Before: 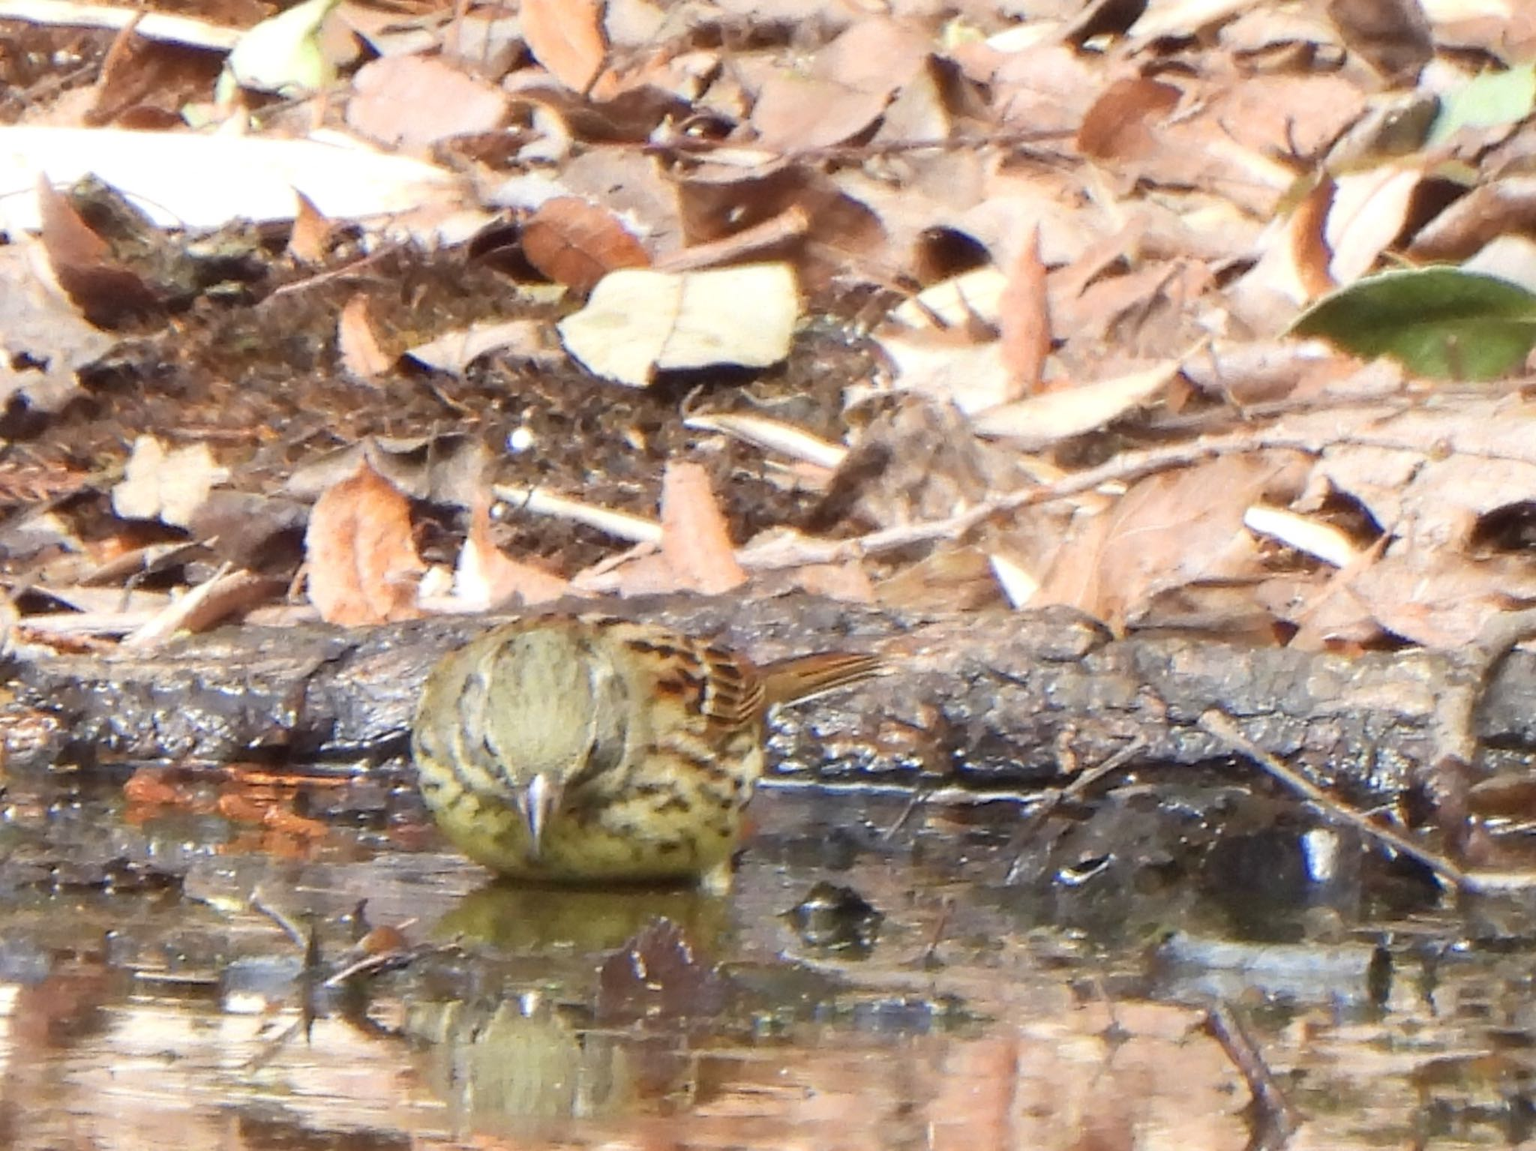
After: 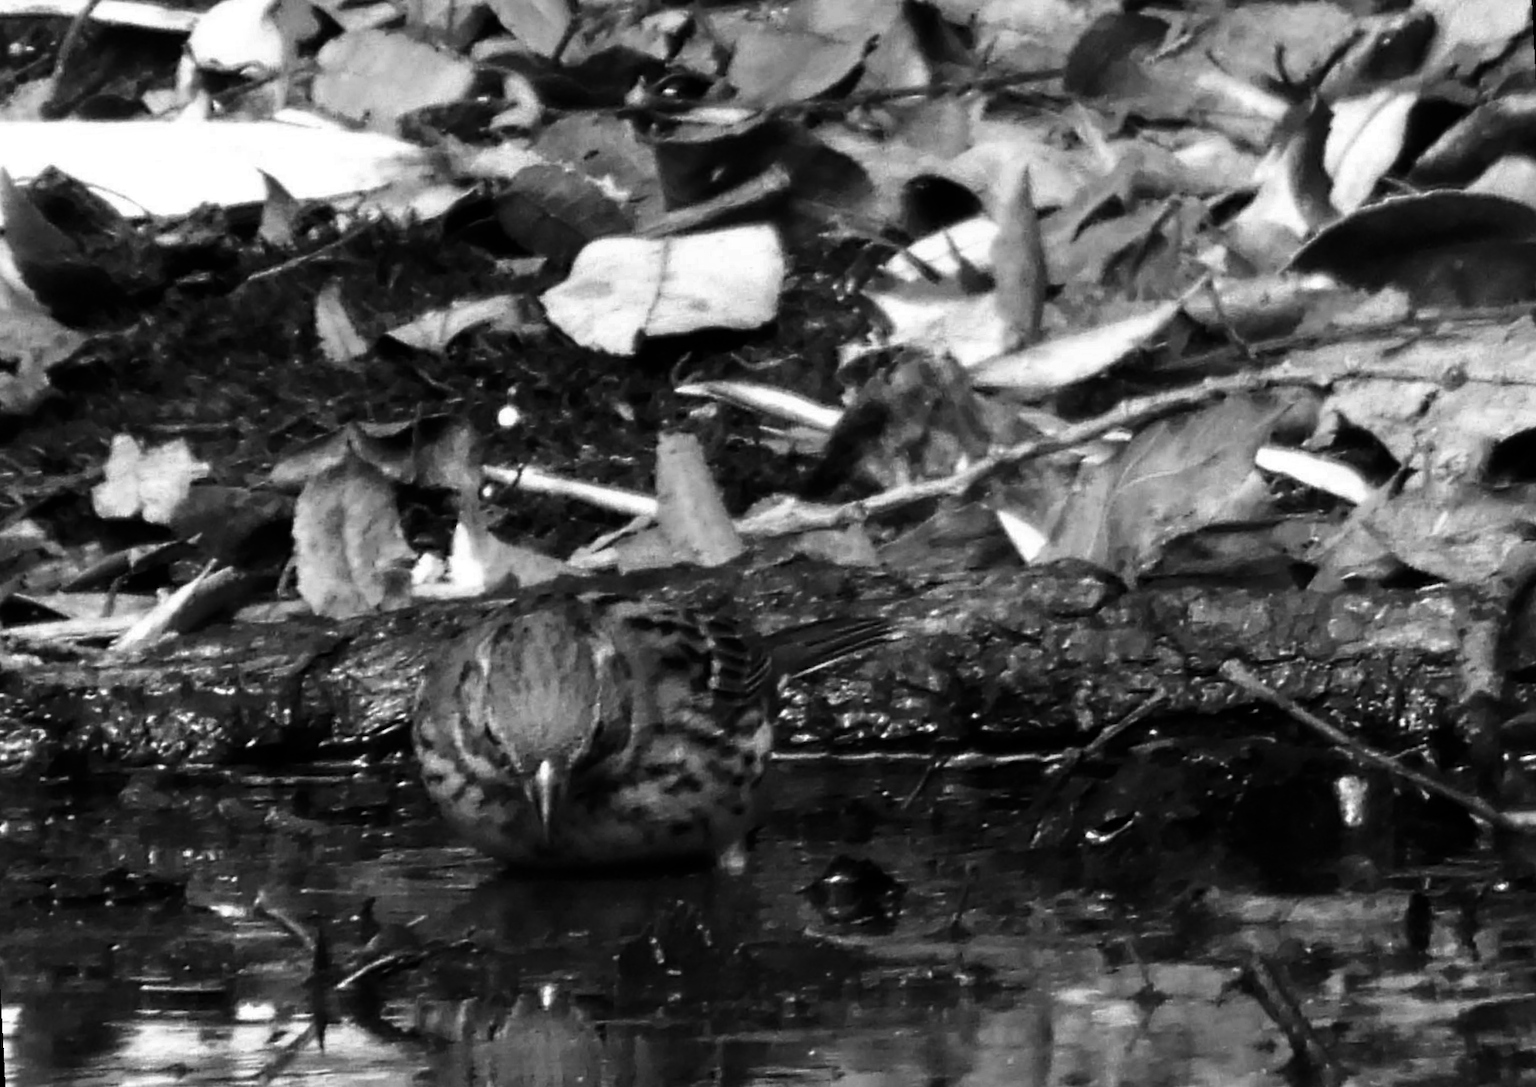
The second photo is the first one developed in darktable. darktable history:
contrast brightness saturation: contrast 0.02, brightness -1, saturation -1
rotate and perspective: rotation -3°, crop left 0.031, crop right 0.968, crop top 0.07, crop bottom 0.93
